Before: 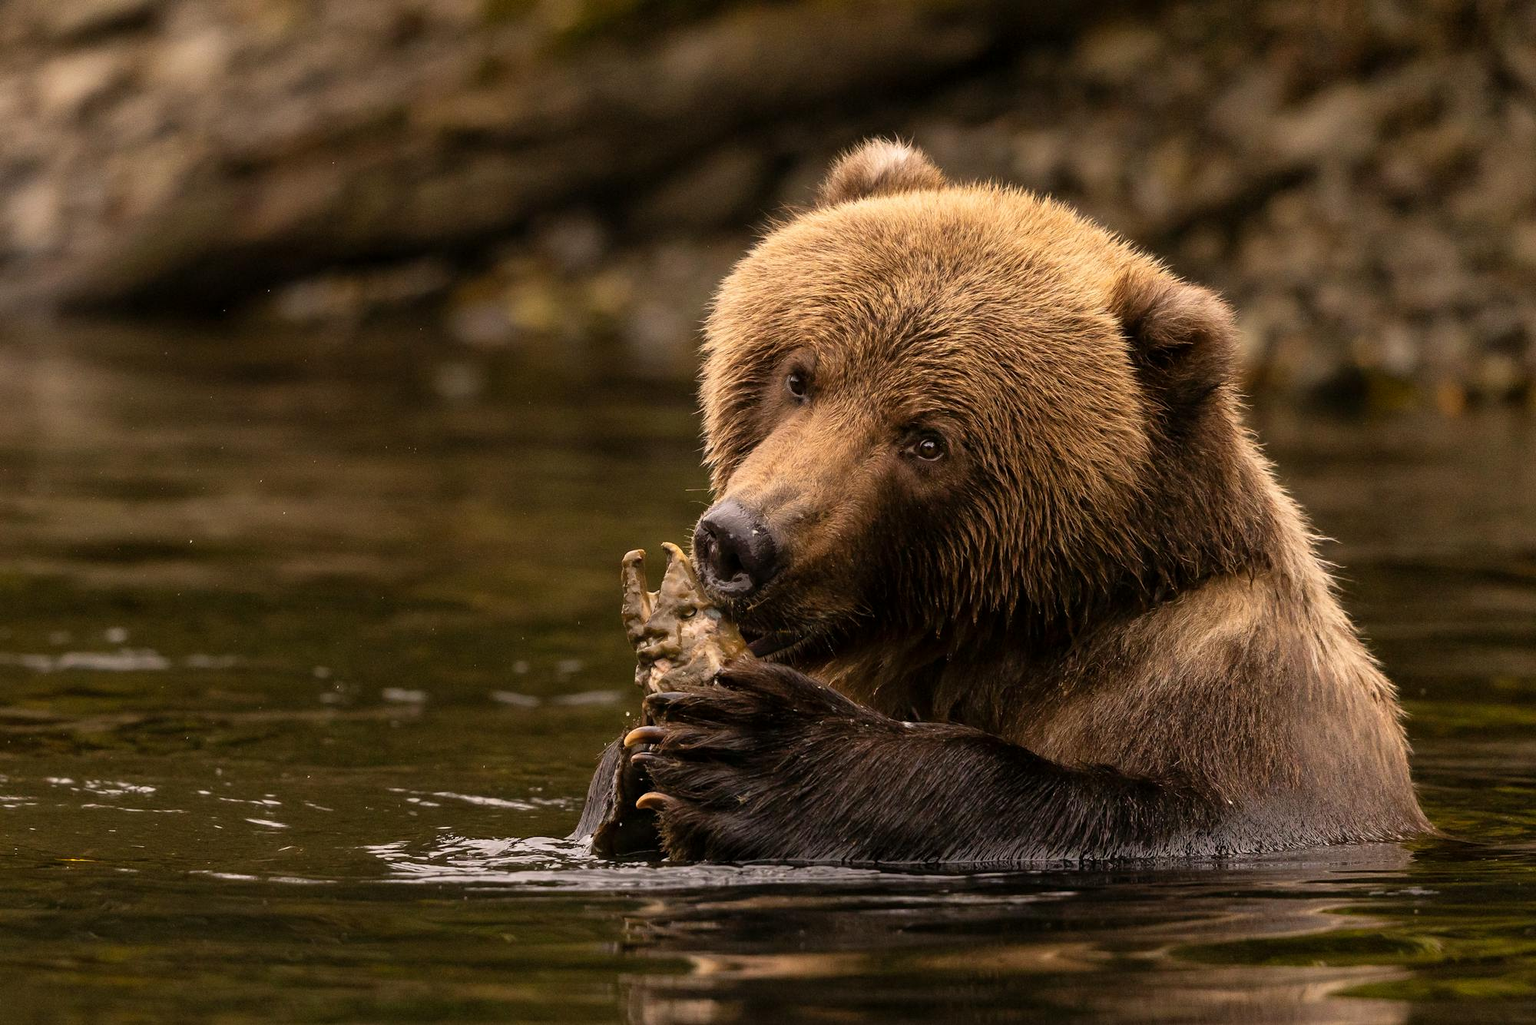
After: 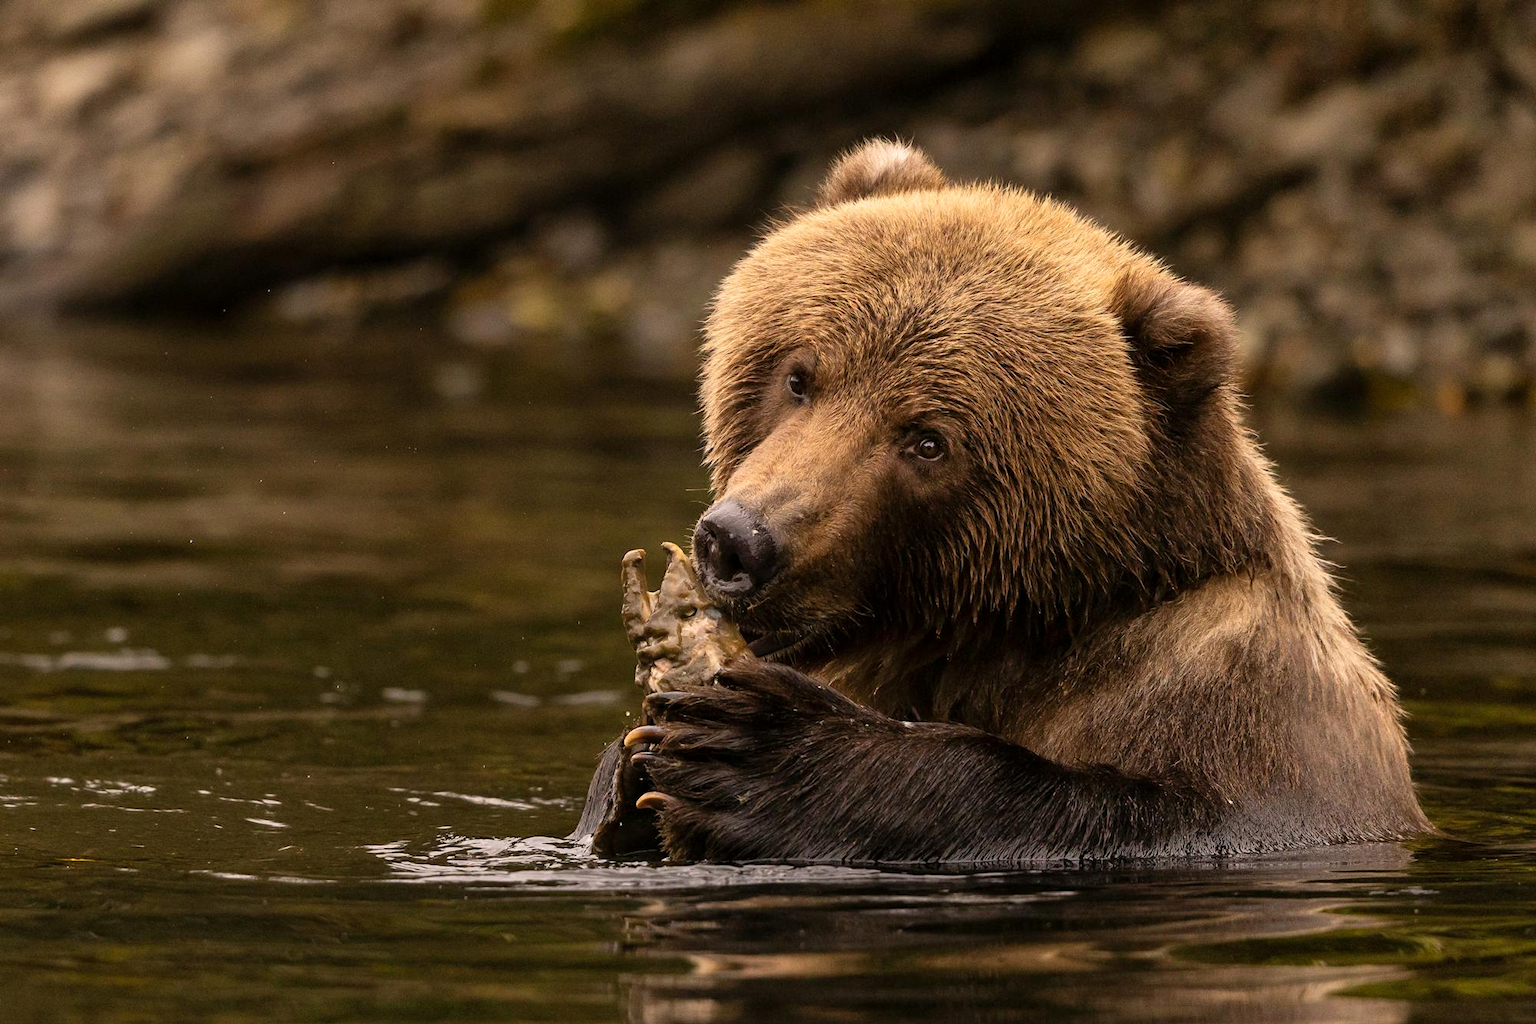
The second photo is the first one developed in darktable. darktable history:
shadows and highlights: shadows 11.56, white point adjustment 1.21, soften with gaussian
